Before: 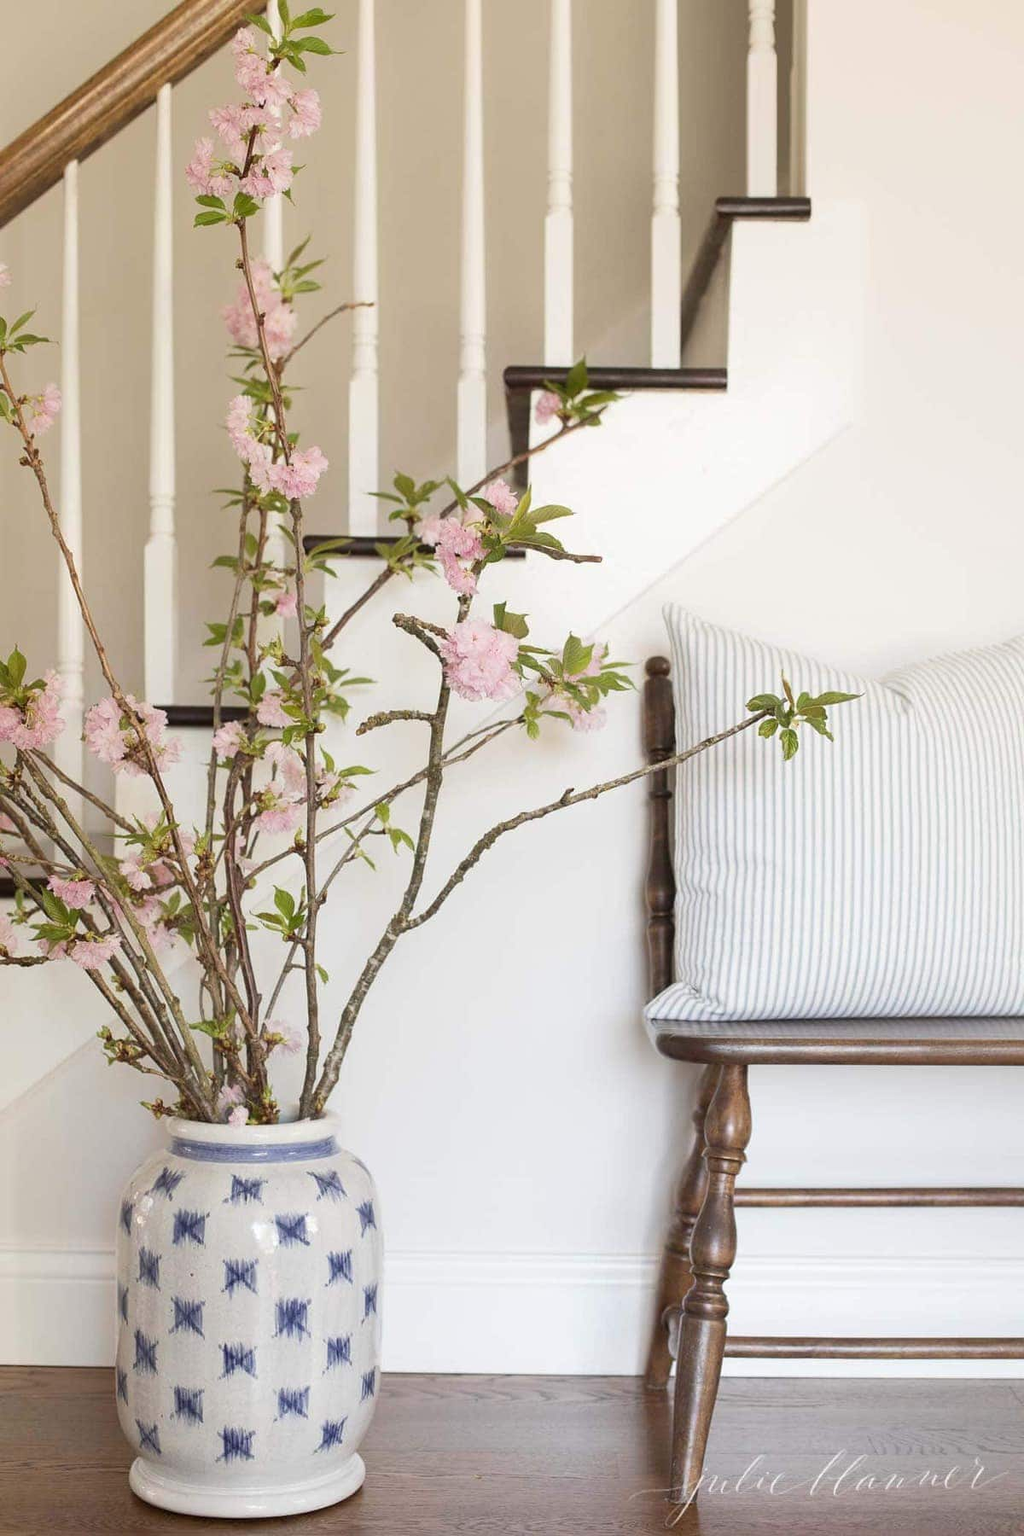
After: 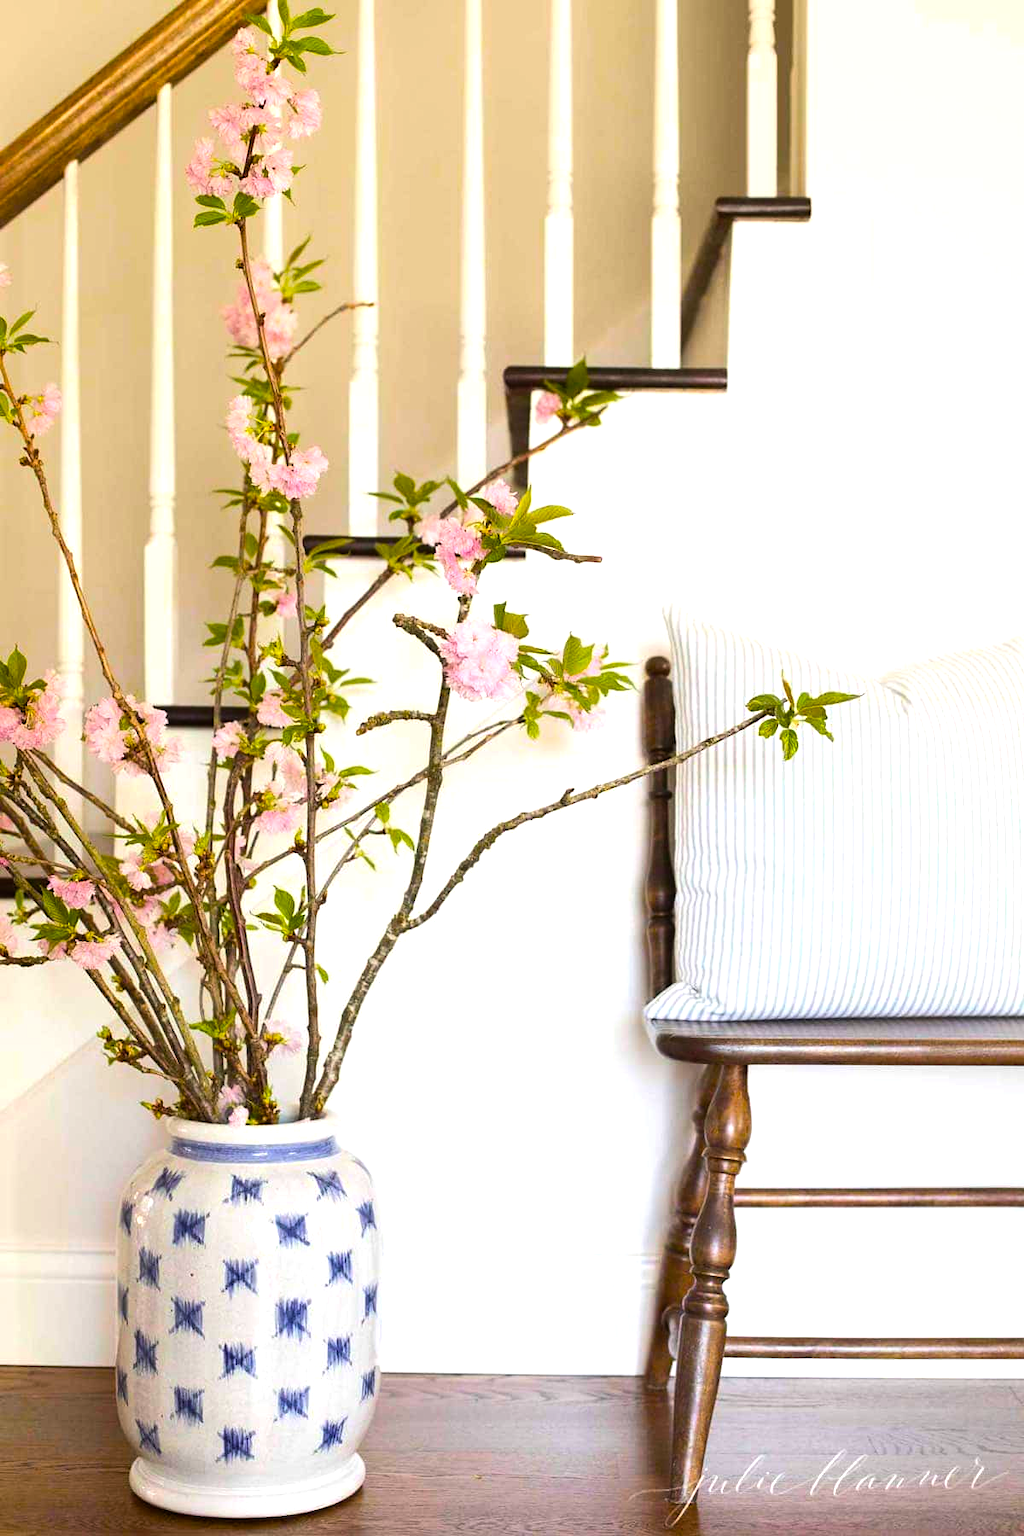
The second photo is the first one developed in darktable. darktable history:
tone equalizer: -8 EV -0.379 EV, -7 EV -0.424 EV, -6 EV -0.355 EV, -5 EV -0.209 EV, -3 EV 0.229 EV, -2 EV 0.353 EV, -1 EV 0.374 EV, +0 EV 0.401 EV, edges refinement/feathering 500, mask exposure compensation -1.57 EV, preserve details no
color balance rgb: linear chroma grading › global chroma 14.912%, perceptual saturation grading › global saturation 30.483%, global vibrance 35.231%, contrast 9.573%
